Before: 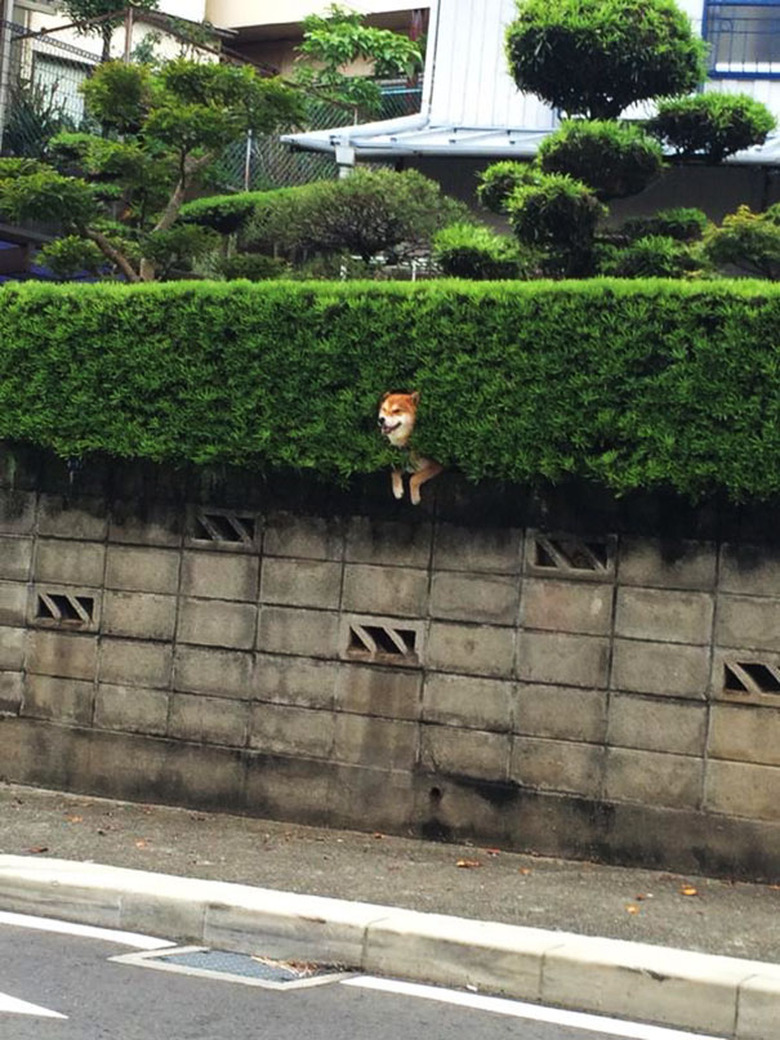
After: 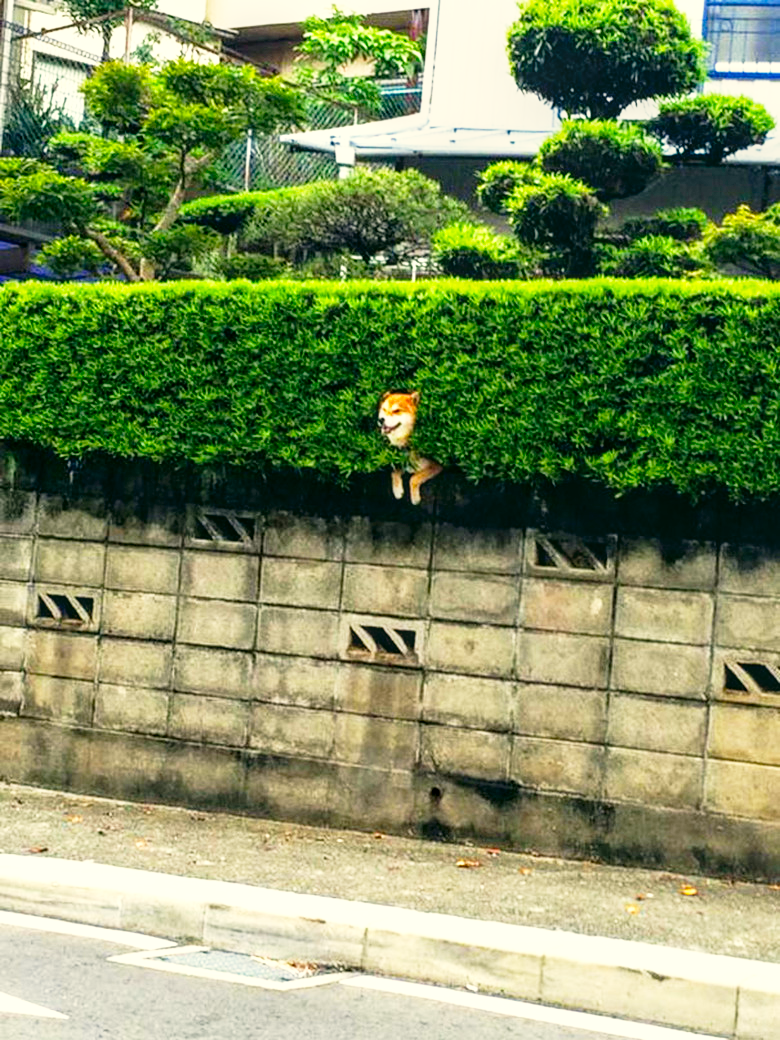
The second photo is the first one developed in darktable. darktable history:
local contrast: on, module defaults
color balance rgb: power › hue 212.95°, perceptual saturation grading › global saturation 24.891%
base curve: curves: ch0 [(0, 0) (0.012, 0.01) (0.073, 0.168) (0.31, 0.711) (0.645, 0.957) (1, 1)], preserve colors none
color correction: highlights a* -0.507, highlights b* 9.58, shadows a* -9.17, shadows b* 1.16
